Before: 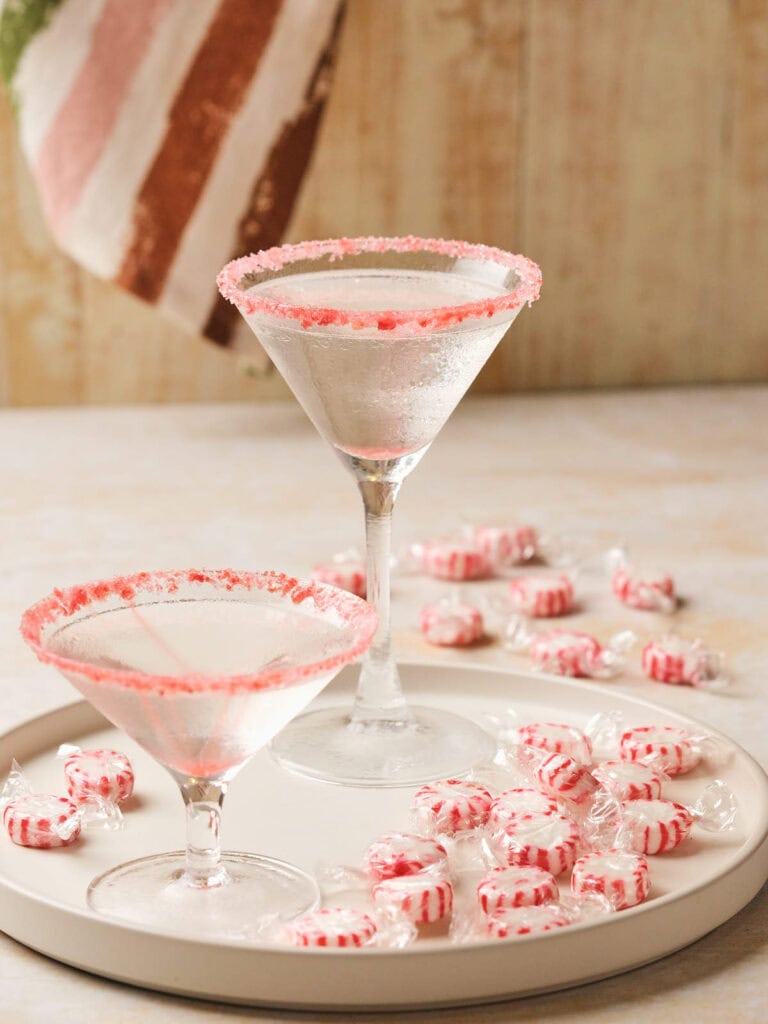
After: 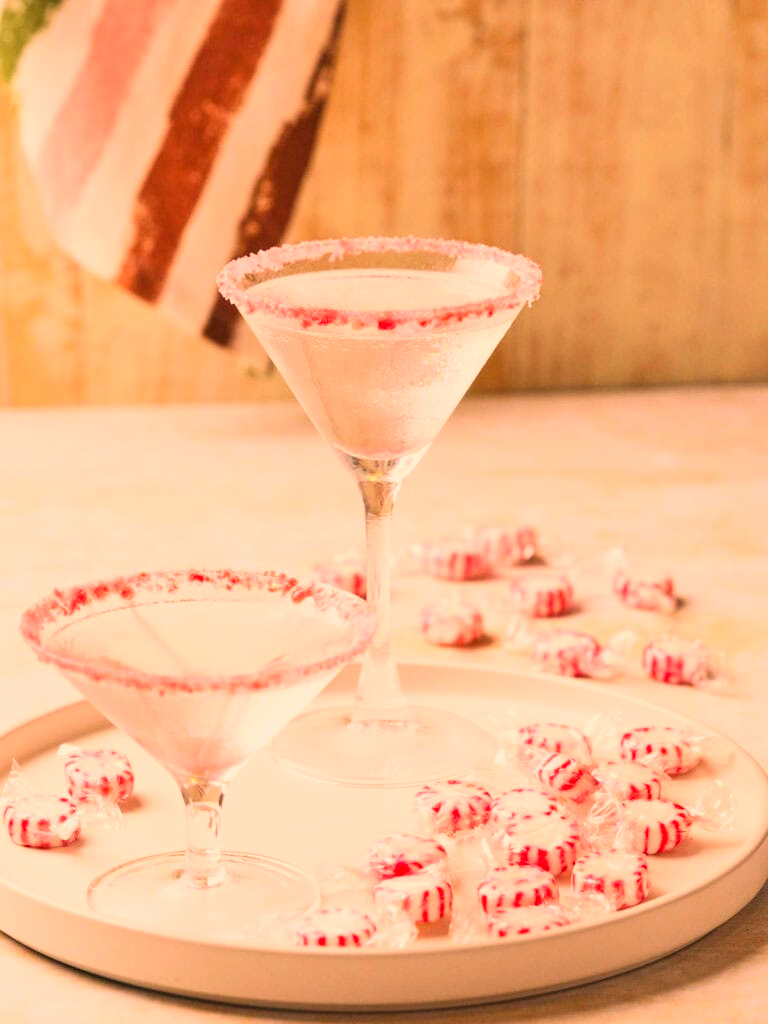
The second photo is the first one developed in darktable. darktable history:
contrast brightness saturation: contrast 0.196, brightness 0.167, saturation 0.229
levels: levels [0.018, 0.493, 1]
color correction: highlights a* 22.19, highlights b* 22.15
